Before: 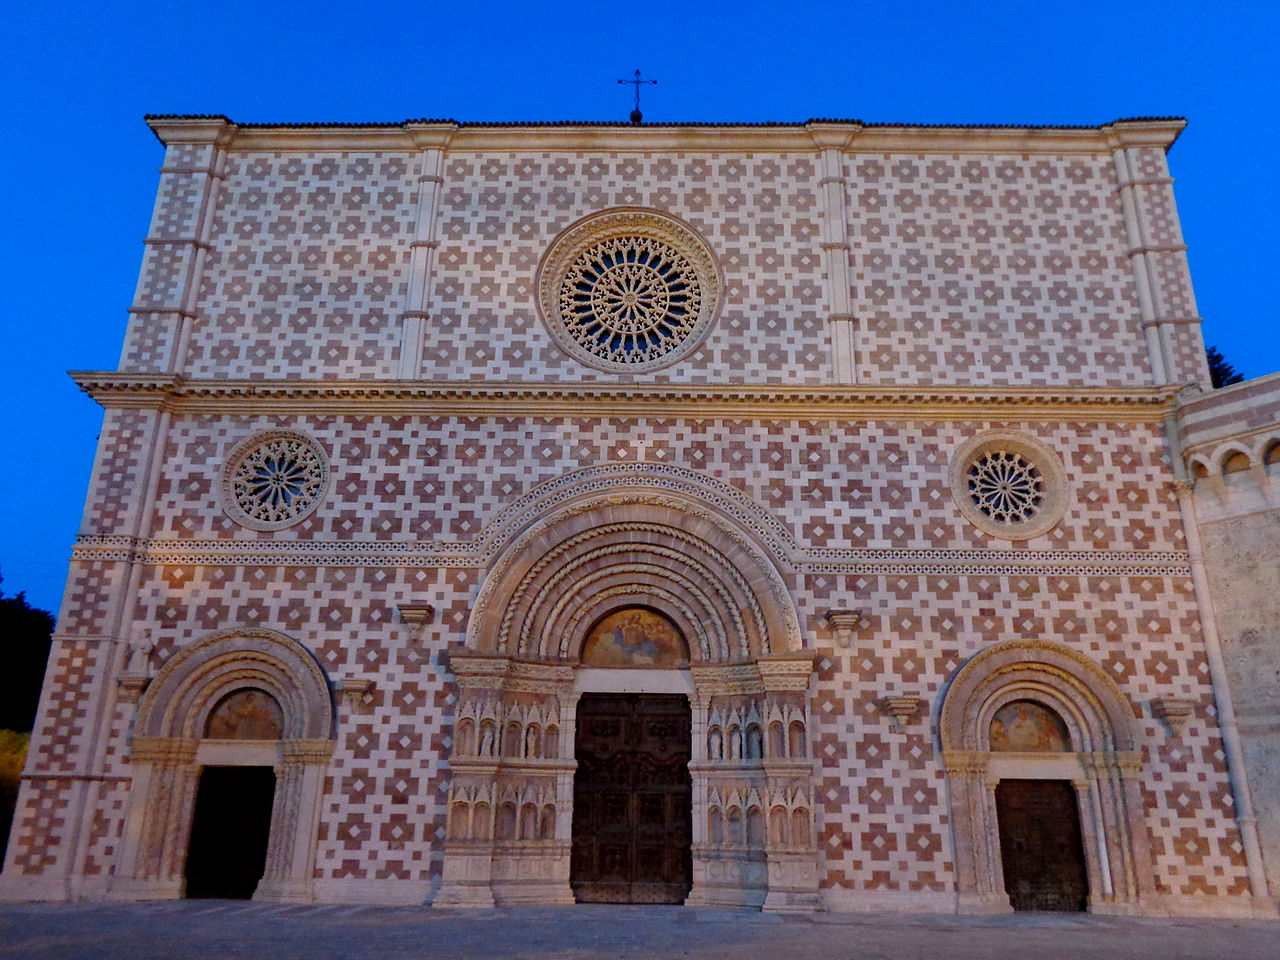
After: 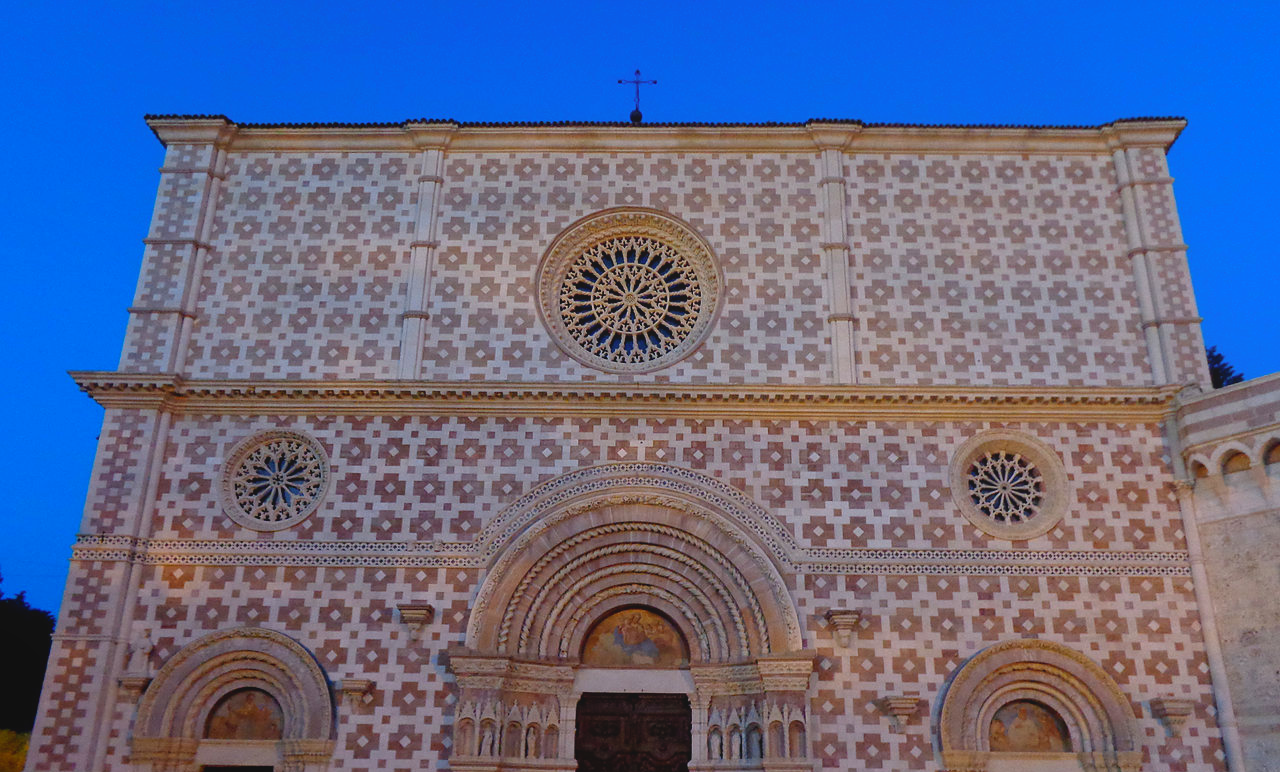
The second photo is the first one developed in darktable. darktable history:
local contrast: highlights 70%, shadows 65%, detail 83%, midtone range 0.321
crop: bottom 19.577%
